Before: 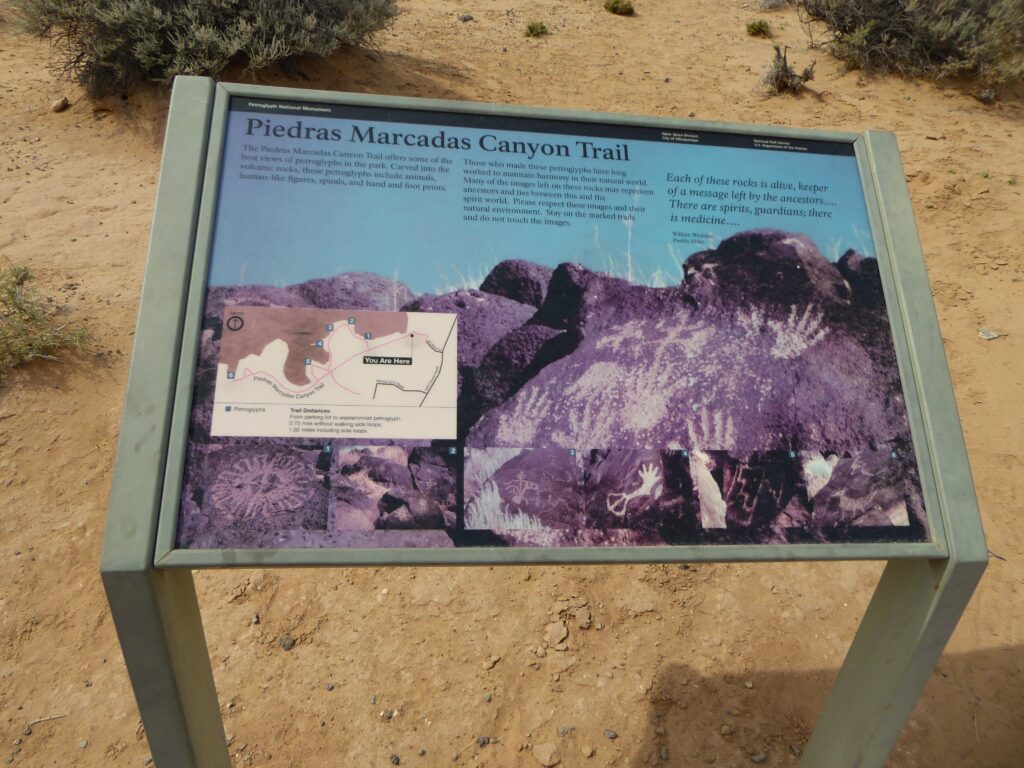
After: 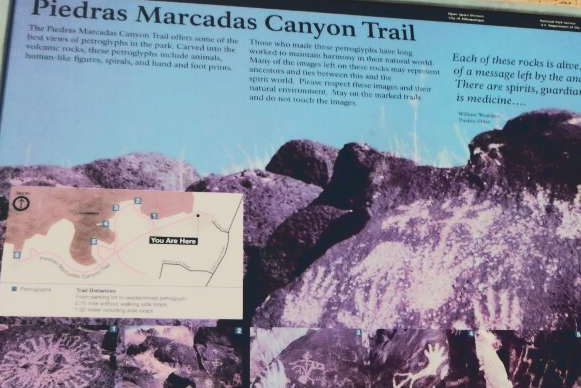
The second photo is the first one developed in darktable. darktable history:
filmic rgb: black relative exposure -7.65 EV, white relative exposure 4.56 EV, hardness 3.61
crop: left 20.909%, top 15.749%, right 21.821%, bottom 33.712%
tone curve: curves: ch0 [(0, 0) (0.003, 0.13) (0.011, 0.13) (0.025, 0.134) (0.044, 0.136) (0.069, 0.139) (0.1, 0.144) (0.136, 0.151) (0.177, 0.171) (0.224, 0.2) (0.277, 0.247) (0.335, 0.318) (0.399, 0.412) (0.468, 0.536) (0.543, 0.659) (0.623, 0.746) (0.709, 0.812) (0.801, 0.871) (0.898, 0.915) (1, 1)], color space Lab, linked channels, preserve colors none
